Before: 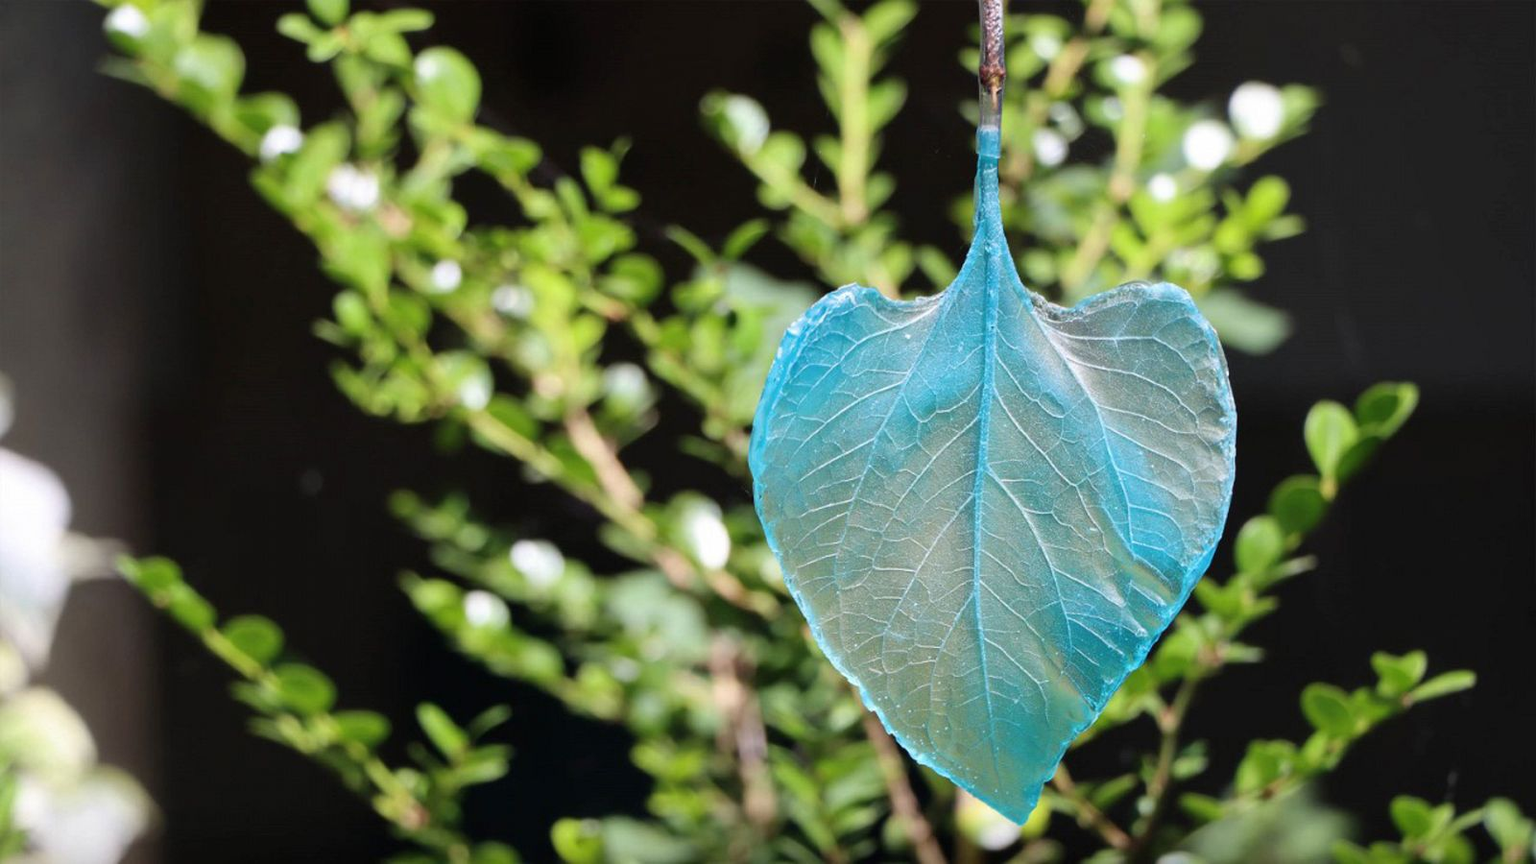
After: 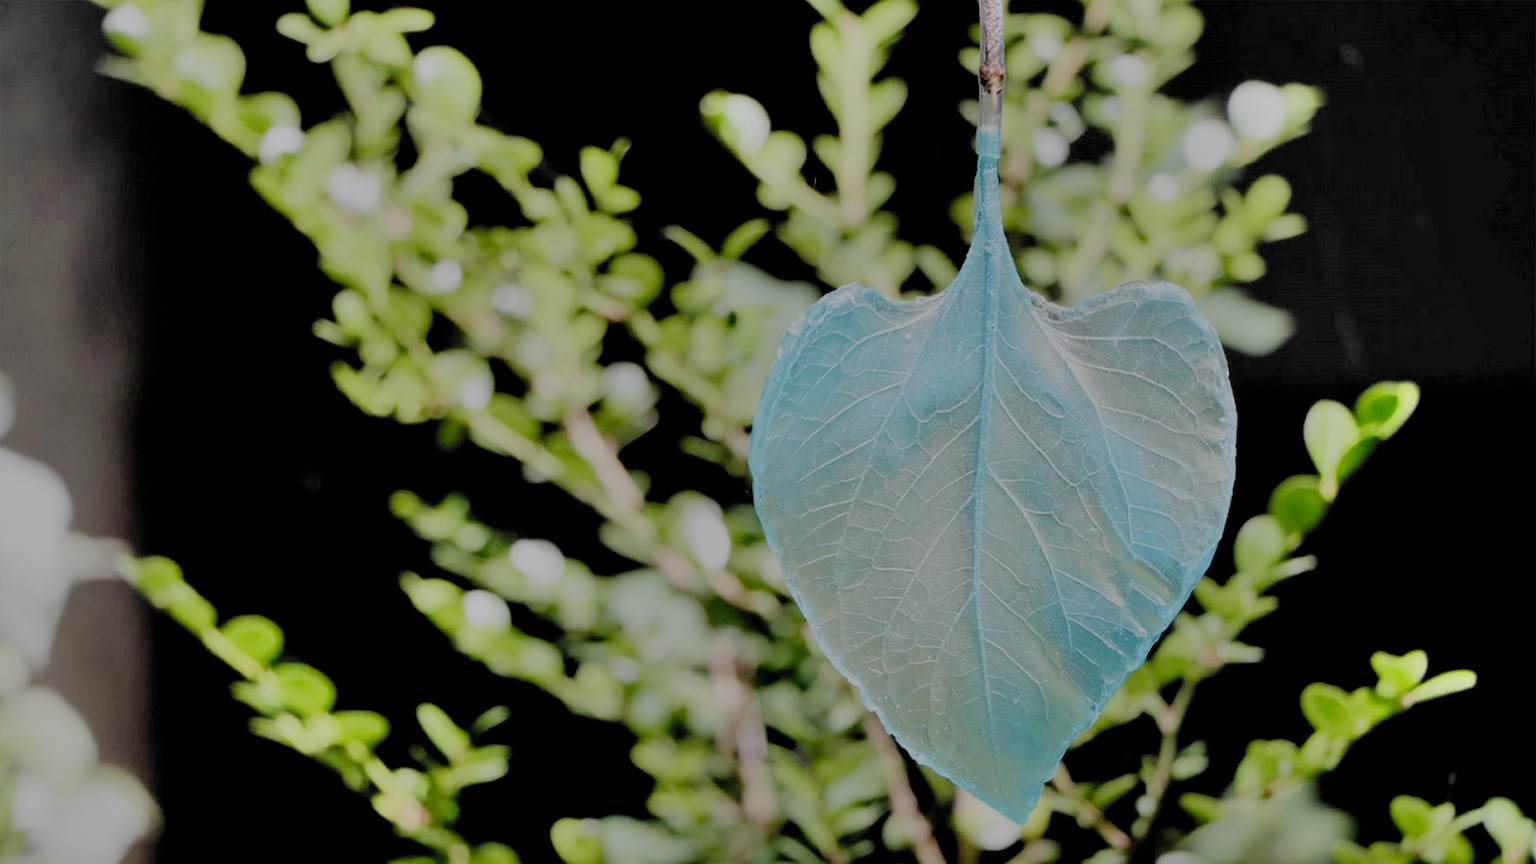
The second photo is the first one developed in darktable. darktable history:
filmic rgb: black relative exposure -4.42 EV, white relative exposure 6.64 EV, threshold 5.97 EV, hardness 1.83, contrast 0.504, add noise in highlights 0.001, preserve chrominance no, color science v3 (2019), use custom middle-gray values true, contrast in highlights soft, enable highlight reconstruction true
shadows and highlights: highlights color adjustment 89.37%, soften with gaussian
